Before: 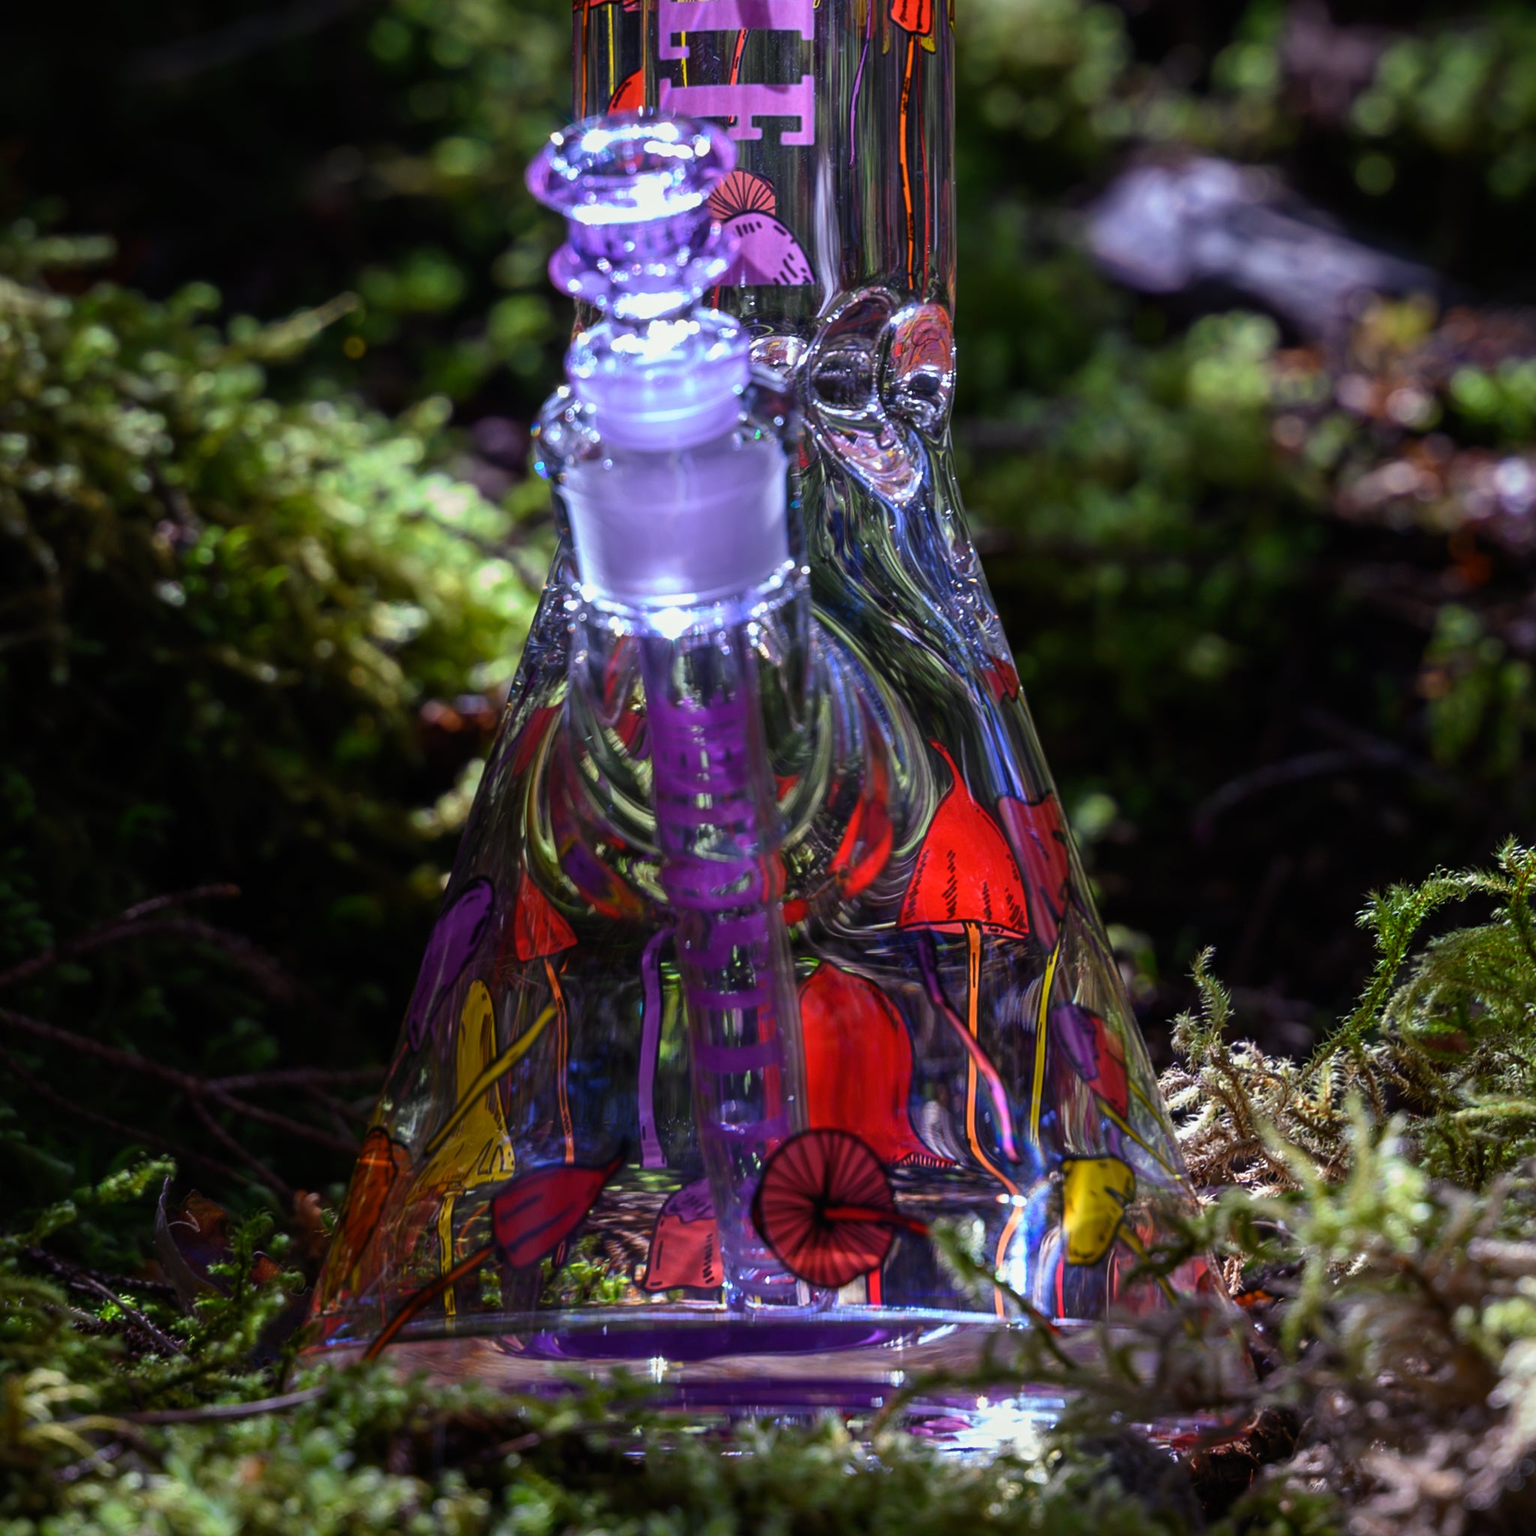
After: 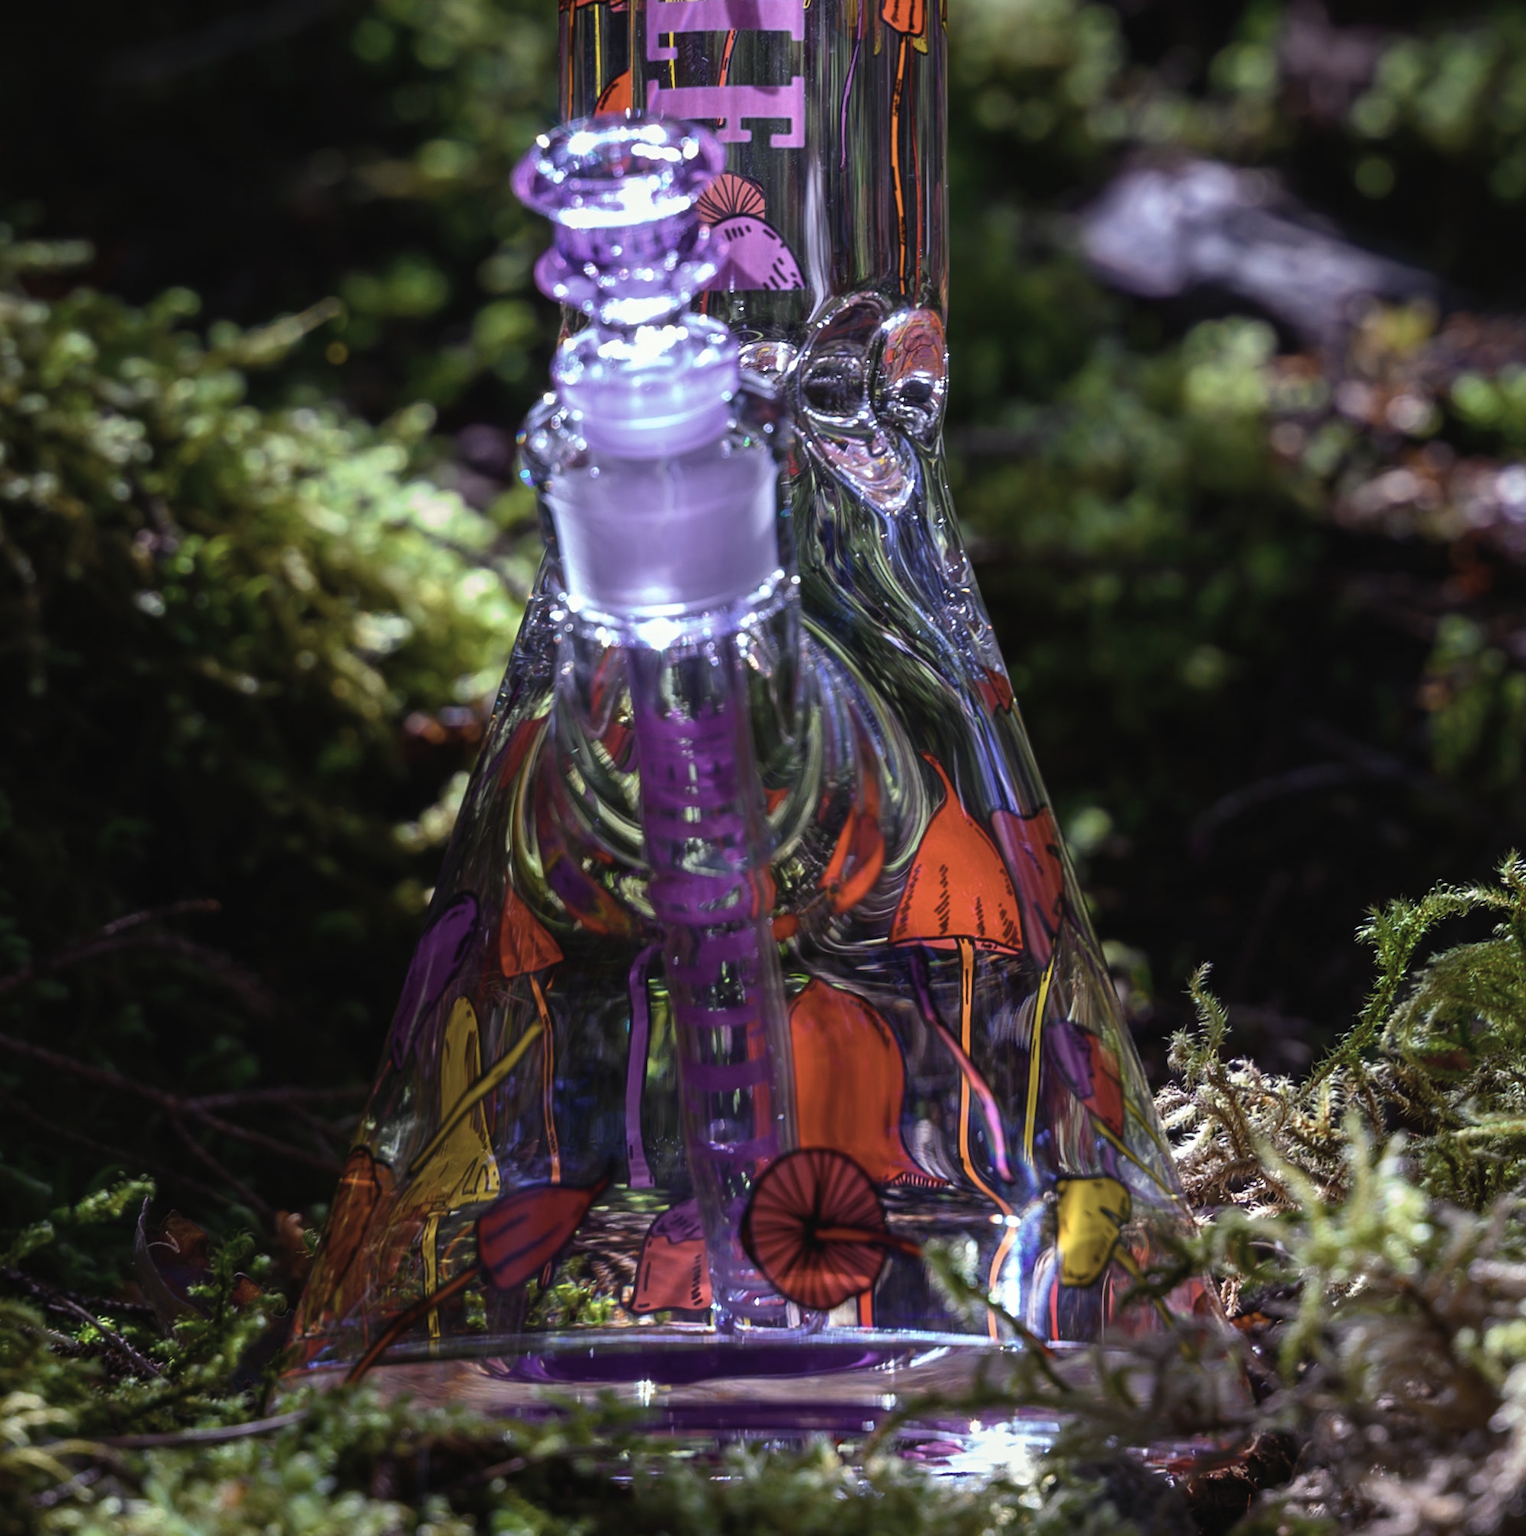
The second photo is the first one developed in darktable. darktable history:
color balance rgb: highlights gain › luminance 14.562%, perceptual saturation grading › global saturation 25.301%, global vibrance 9.978%
contrast brightness saturation: contrast -0.043, saturation -0.412
crop and rotate: left 1.522%, right 0.713%, bottom 1.615%
